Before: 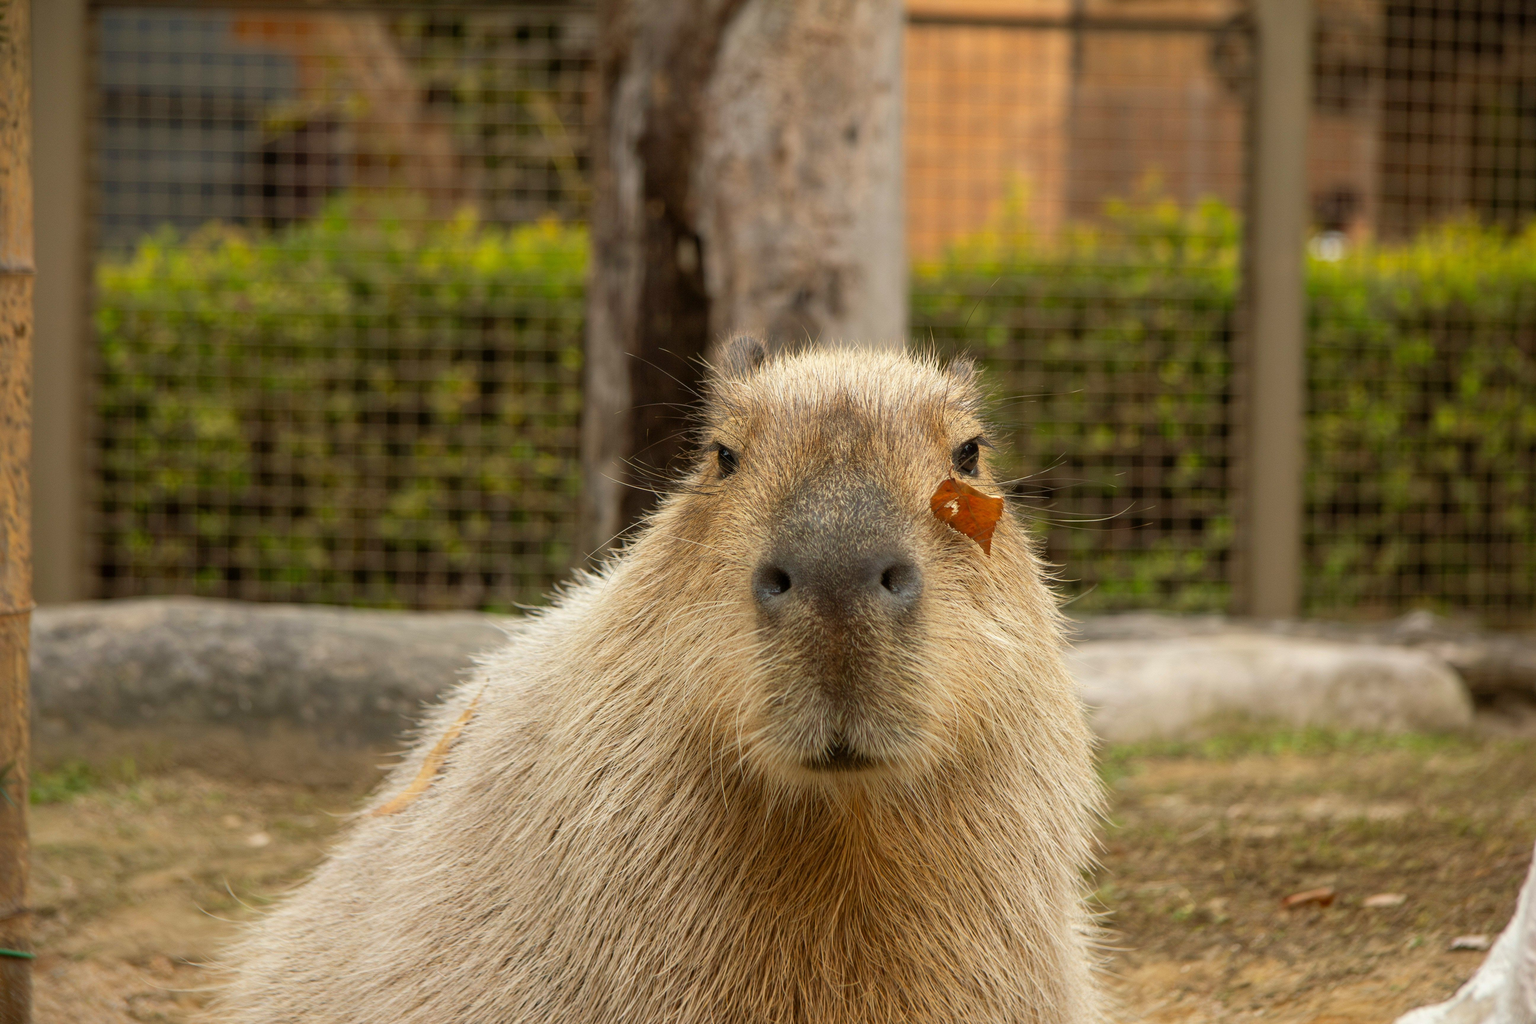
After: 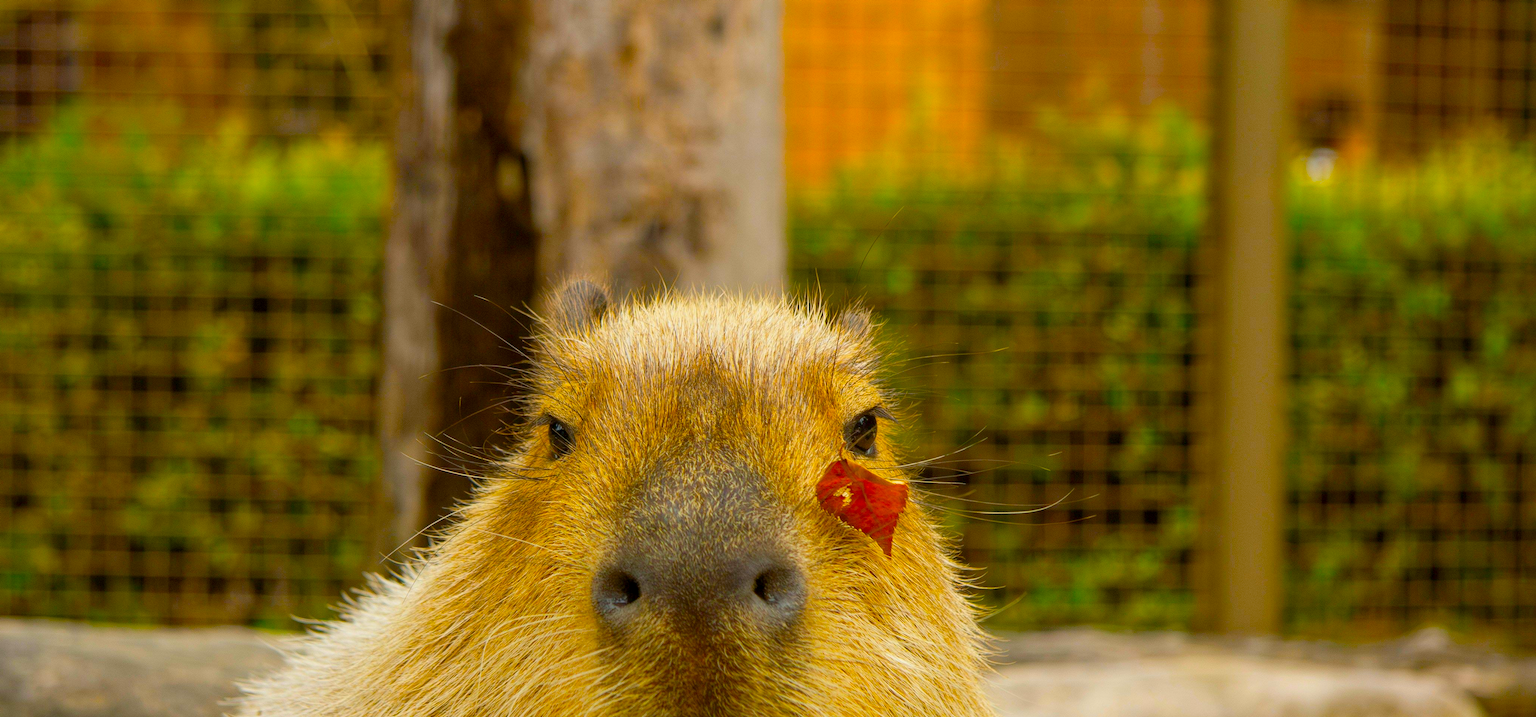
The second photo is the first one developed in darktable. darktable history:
crop: left 18.38%, top 11.092%, right 2.134%, bottom 33.217%
white balance: emerald 1
color balance: input saturation 134.34%, contrast -10.04%, contrast fulcrum 19.67%, output saturation 133.51%
local contrast: highlights 100%, shadows 100%, detail 120%, midtone range 0.2
